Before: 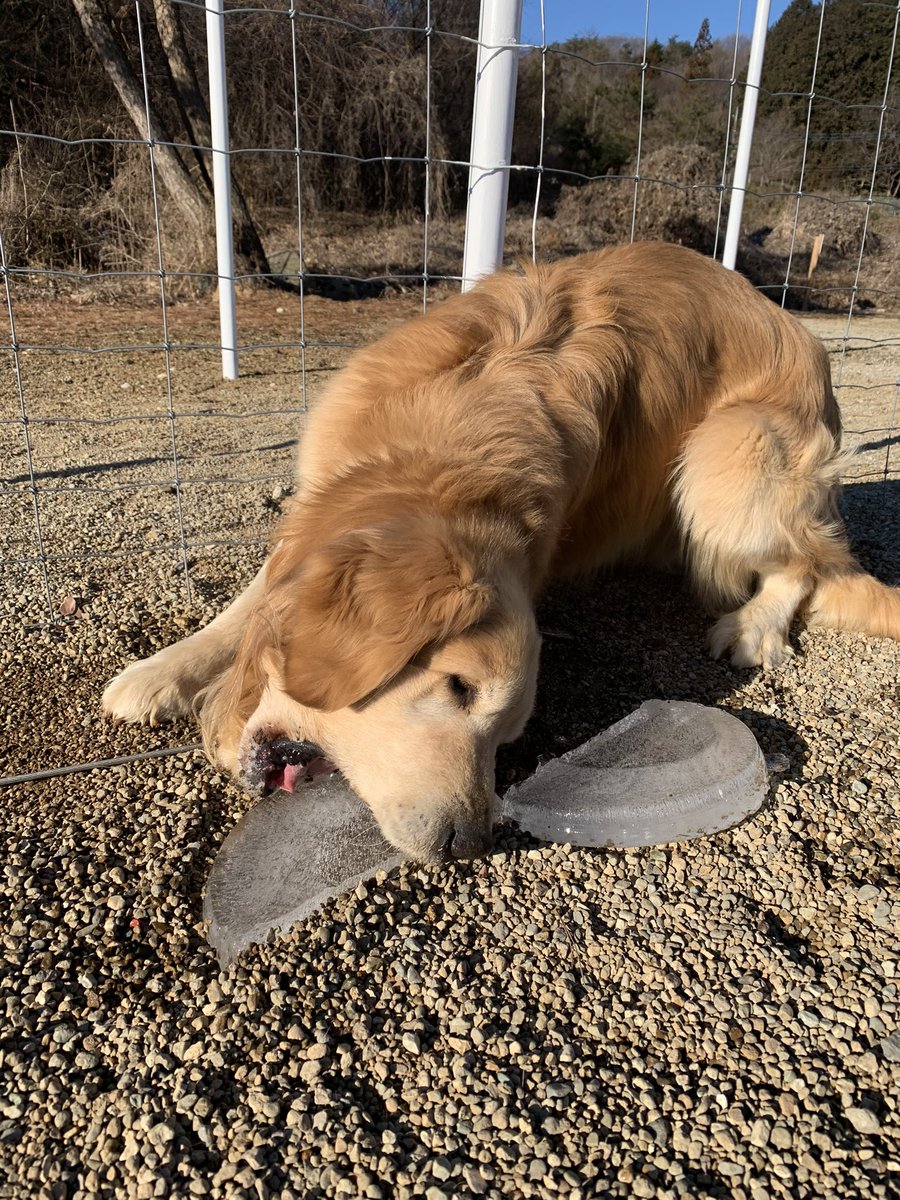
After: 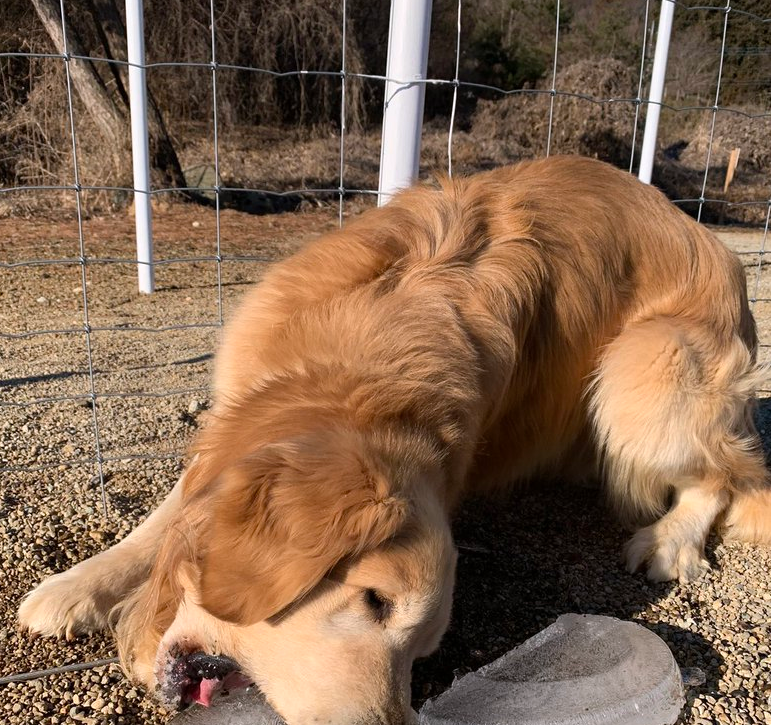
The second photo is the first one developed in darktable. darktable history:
crop and rotate: left 9.345%, top 7.22%, right 4.982%, bottom 32.331%
white balance: red 1.009, blue 1.027
